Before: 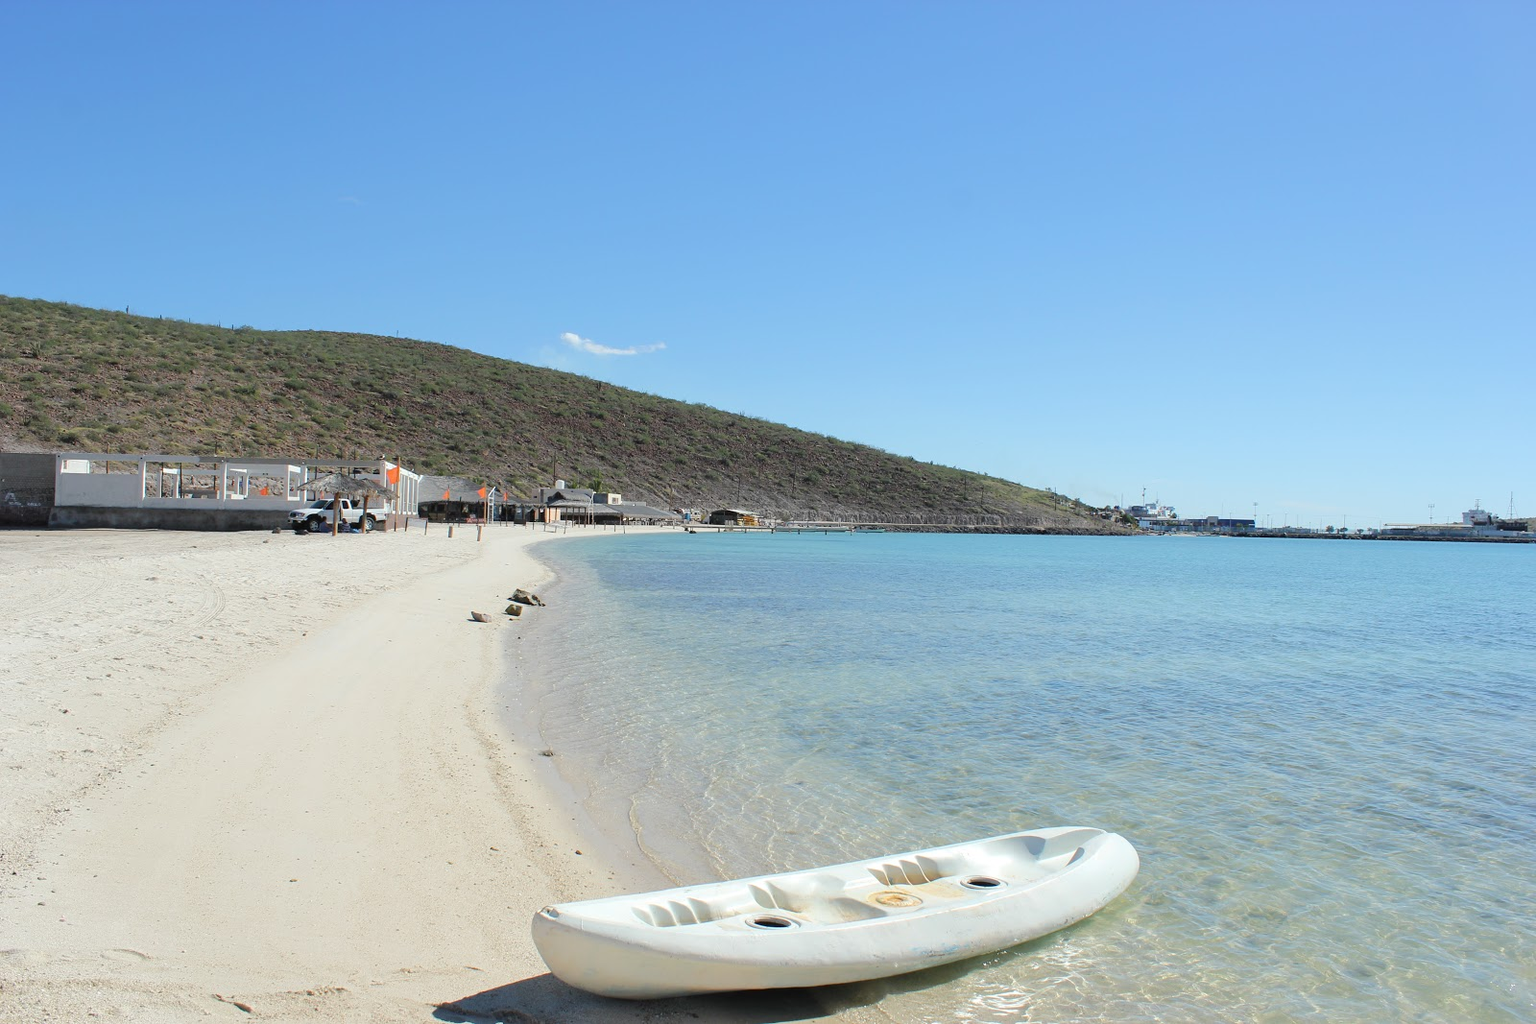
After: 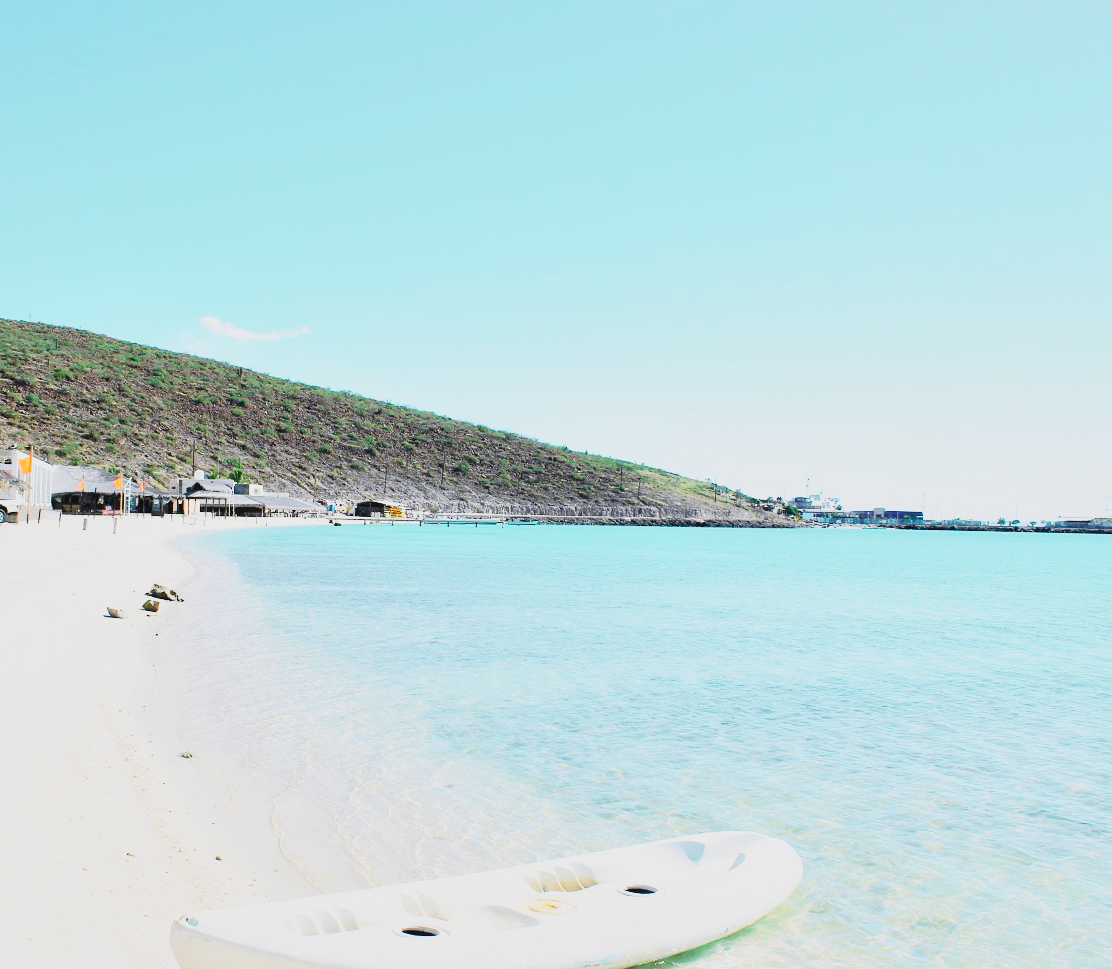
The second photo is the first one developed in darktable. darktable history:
white balance: red 0.983, blue 1.036
crop and rotate: left 24.034%, top 2.838%, right 6.406%, bottom 6.299%
base curve: curves: ch0 [(0, 0) (0.007, 0.004) (0.027, 0.03) (0.046, 0.07) (0.207, 0.54) (0.442, 0.872) (0.673, 0.972) (1, 1)], preserve colors none
local contrast: mode bilateral grid, contrast 20, coarseness 50, detail 120%, midtone range 0.2
tone curve: curves: ch0 [(0, 0.036) (0.053, 0.068) (0.211, 0.217) (0.519, 0.513) (0.847, 0.82) (0.991, 0.914)]; ch1 [(0, 0) (0.276, 0.206) (0.412, 0.353) (0.482, 0.475) (0.495, 0.5) (0.509, 0.502) (0.563, 0.57) (0.667, 0.672) (0.788, 0.809) (1, 1)]; ch2 [(0, 0) (0.438, 0.456) (0.473, 0.47) (0.503, 0.503) (0.523, 0.528) (0.562, 0.571) (0.612, 0.61) (0.679, 0.72) (1, 1)], color space Lab, independent channels, preserve colors none
